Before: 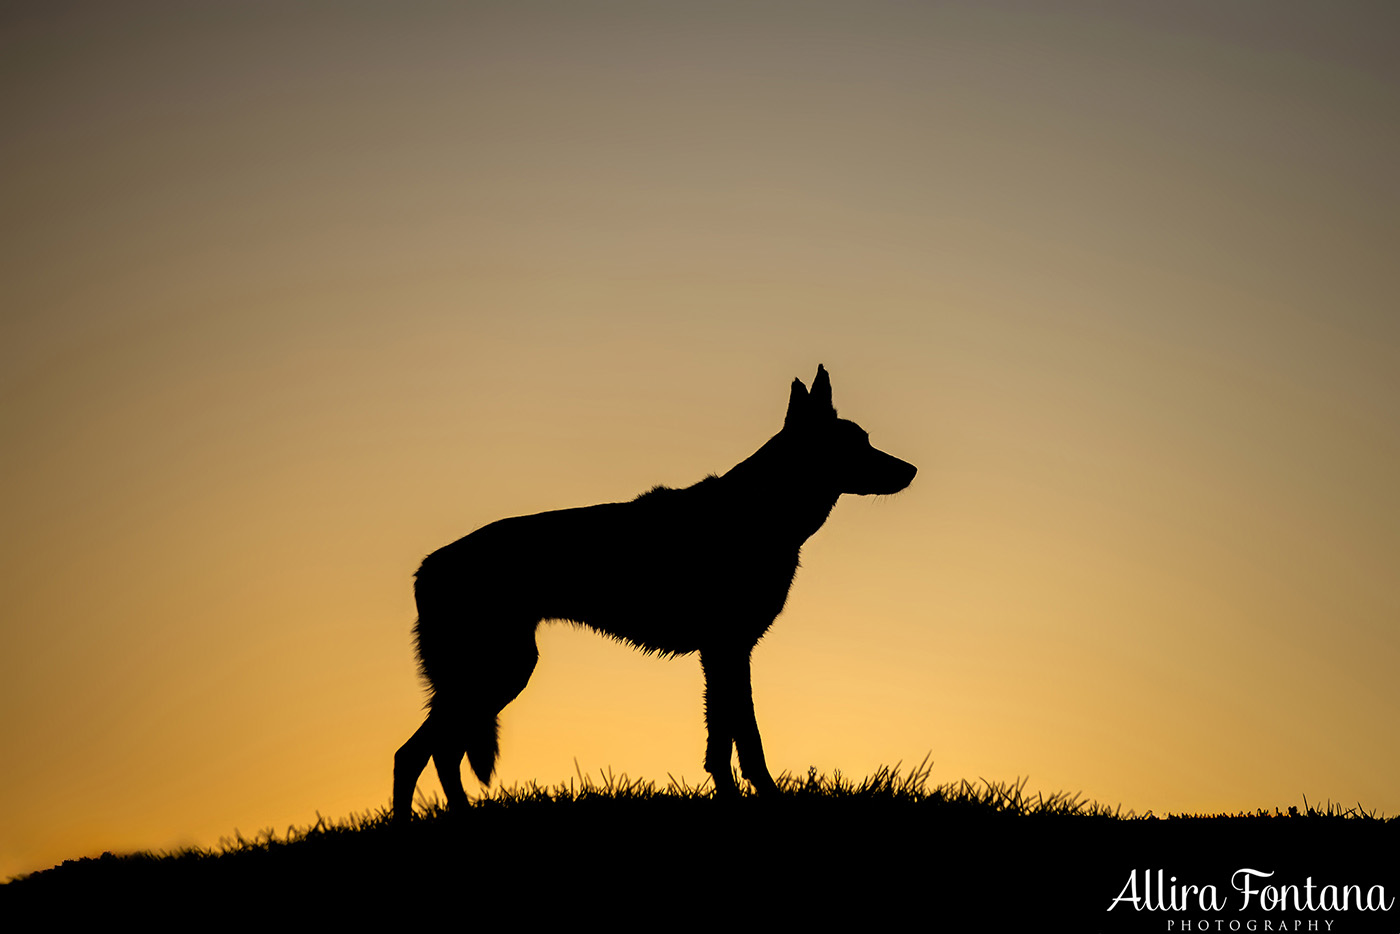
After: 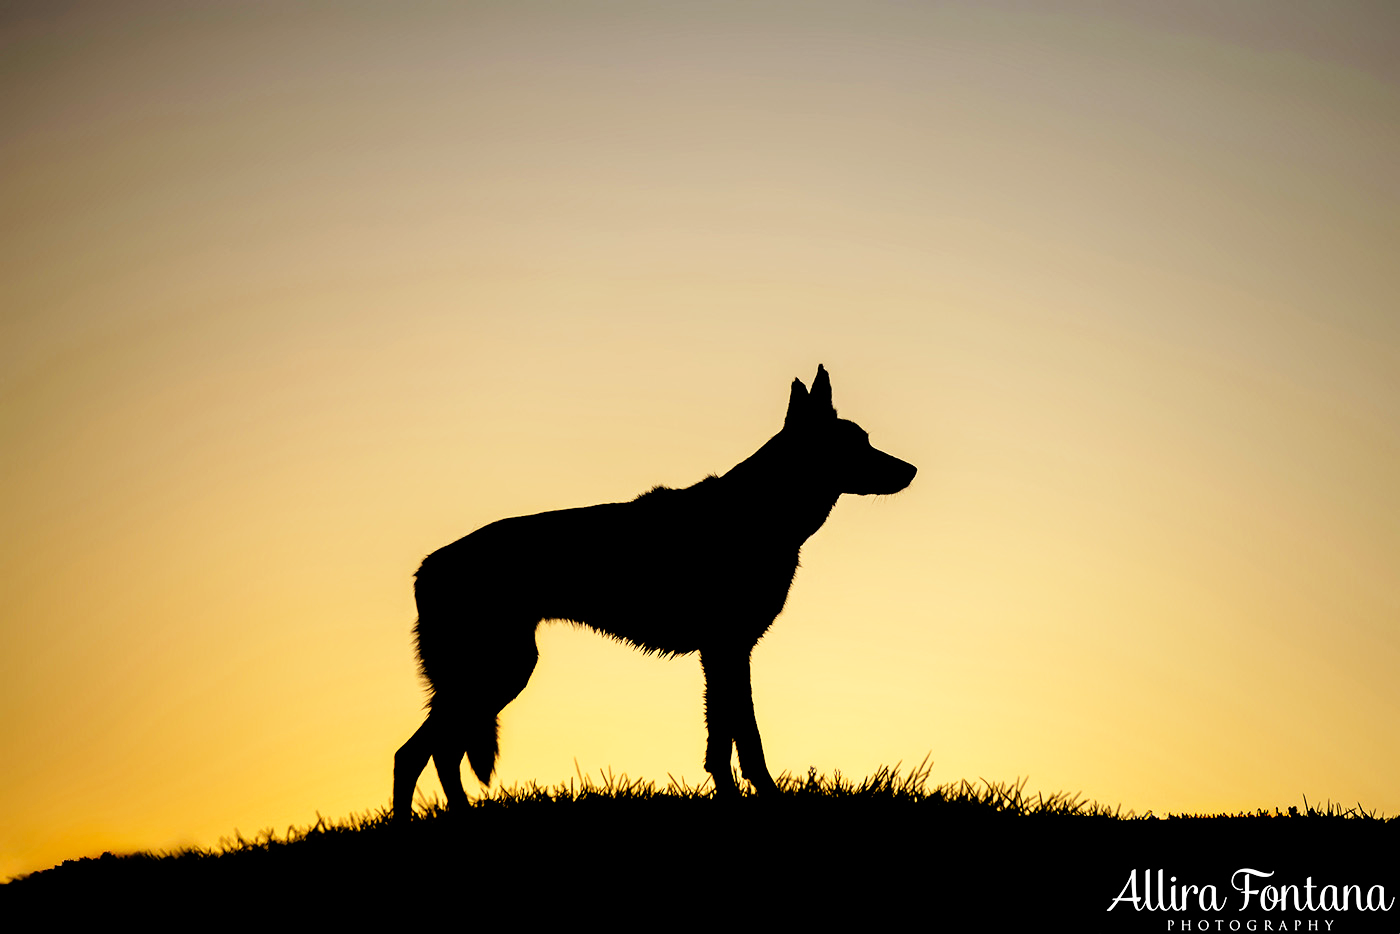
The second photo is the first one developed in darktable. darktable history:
base curve: curves: ch0 [(0, 0) (0.005, 0.002) (0.15, 0.3) (0.4, 0.7) (0.75, 0.95) (1, 1)], preserve colors none
